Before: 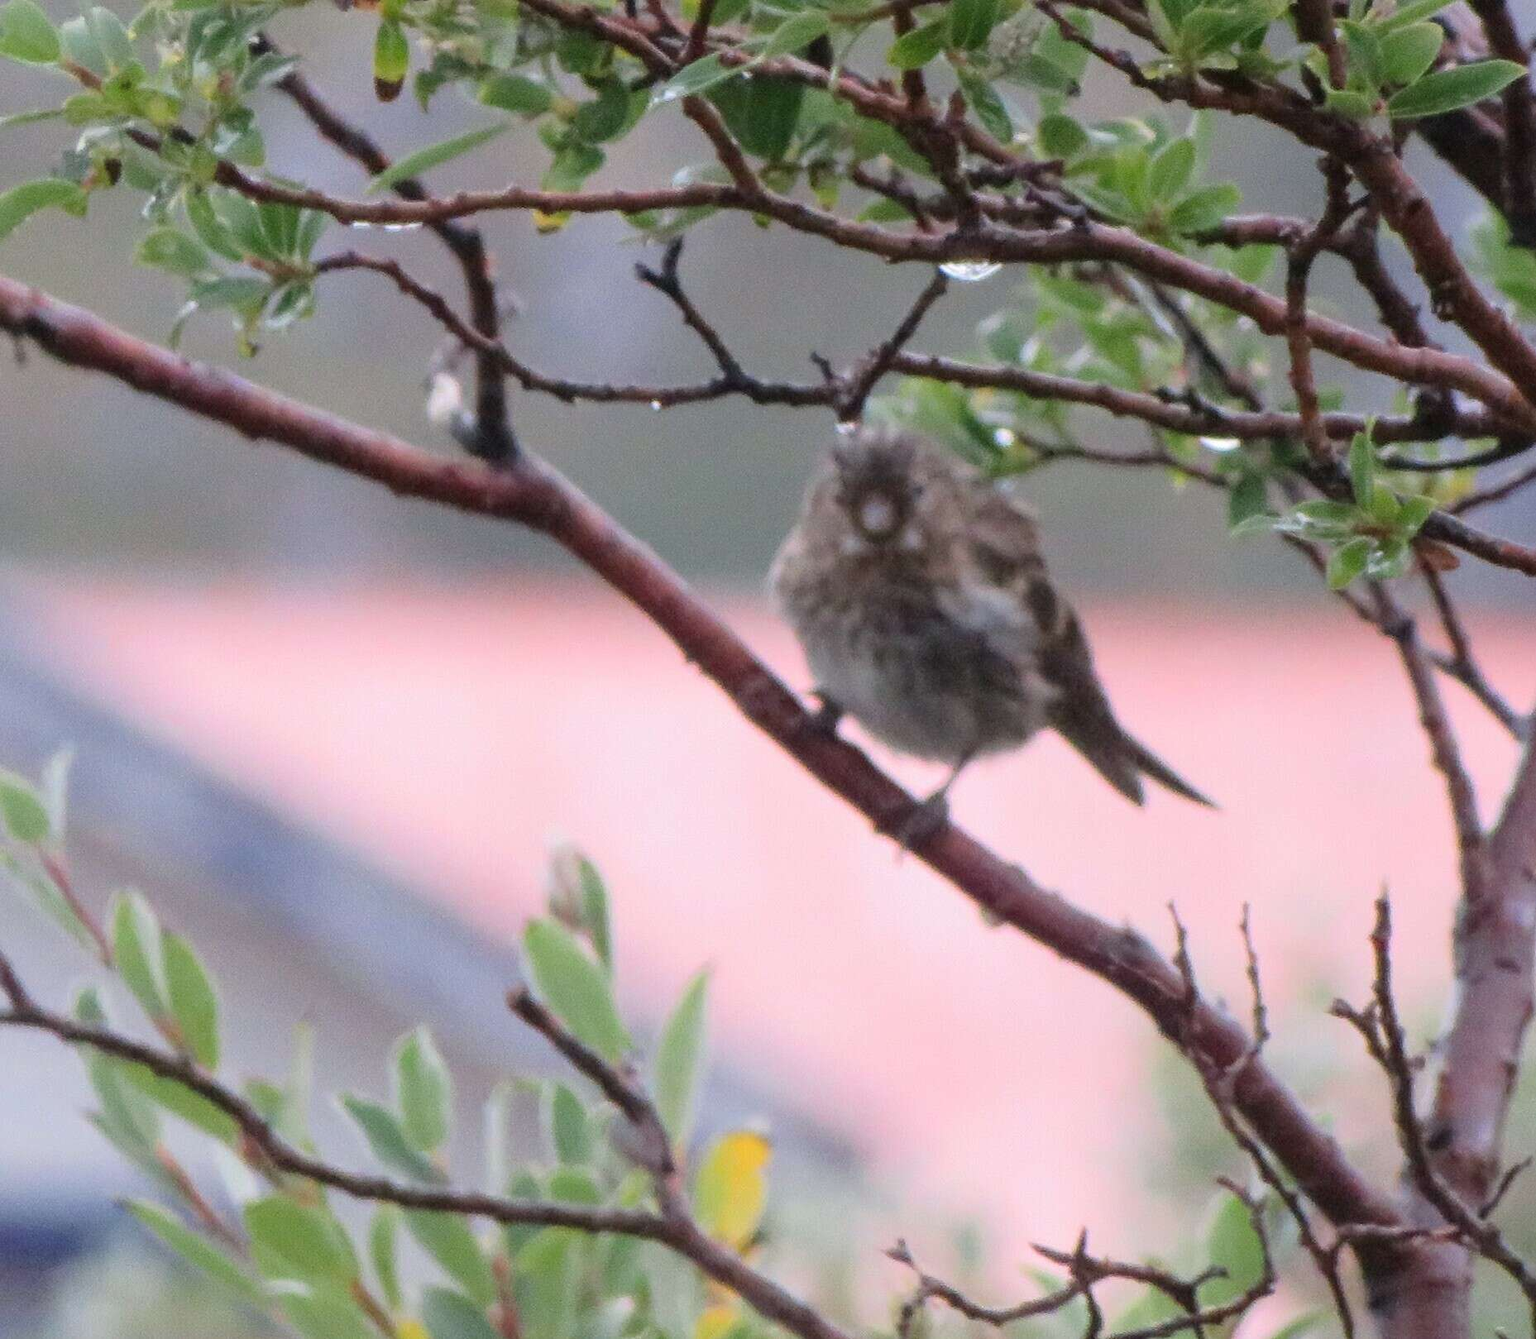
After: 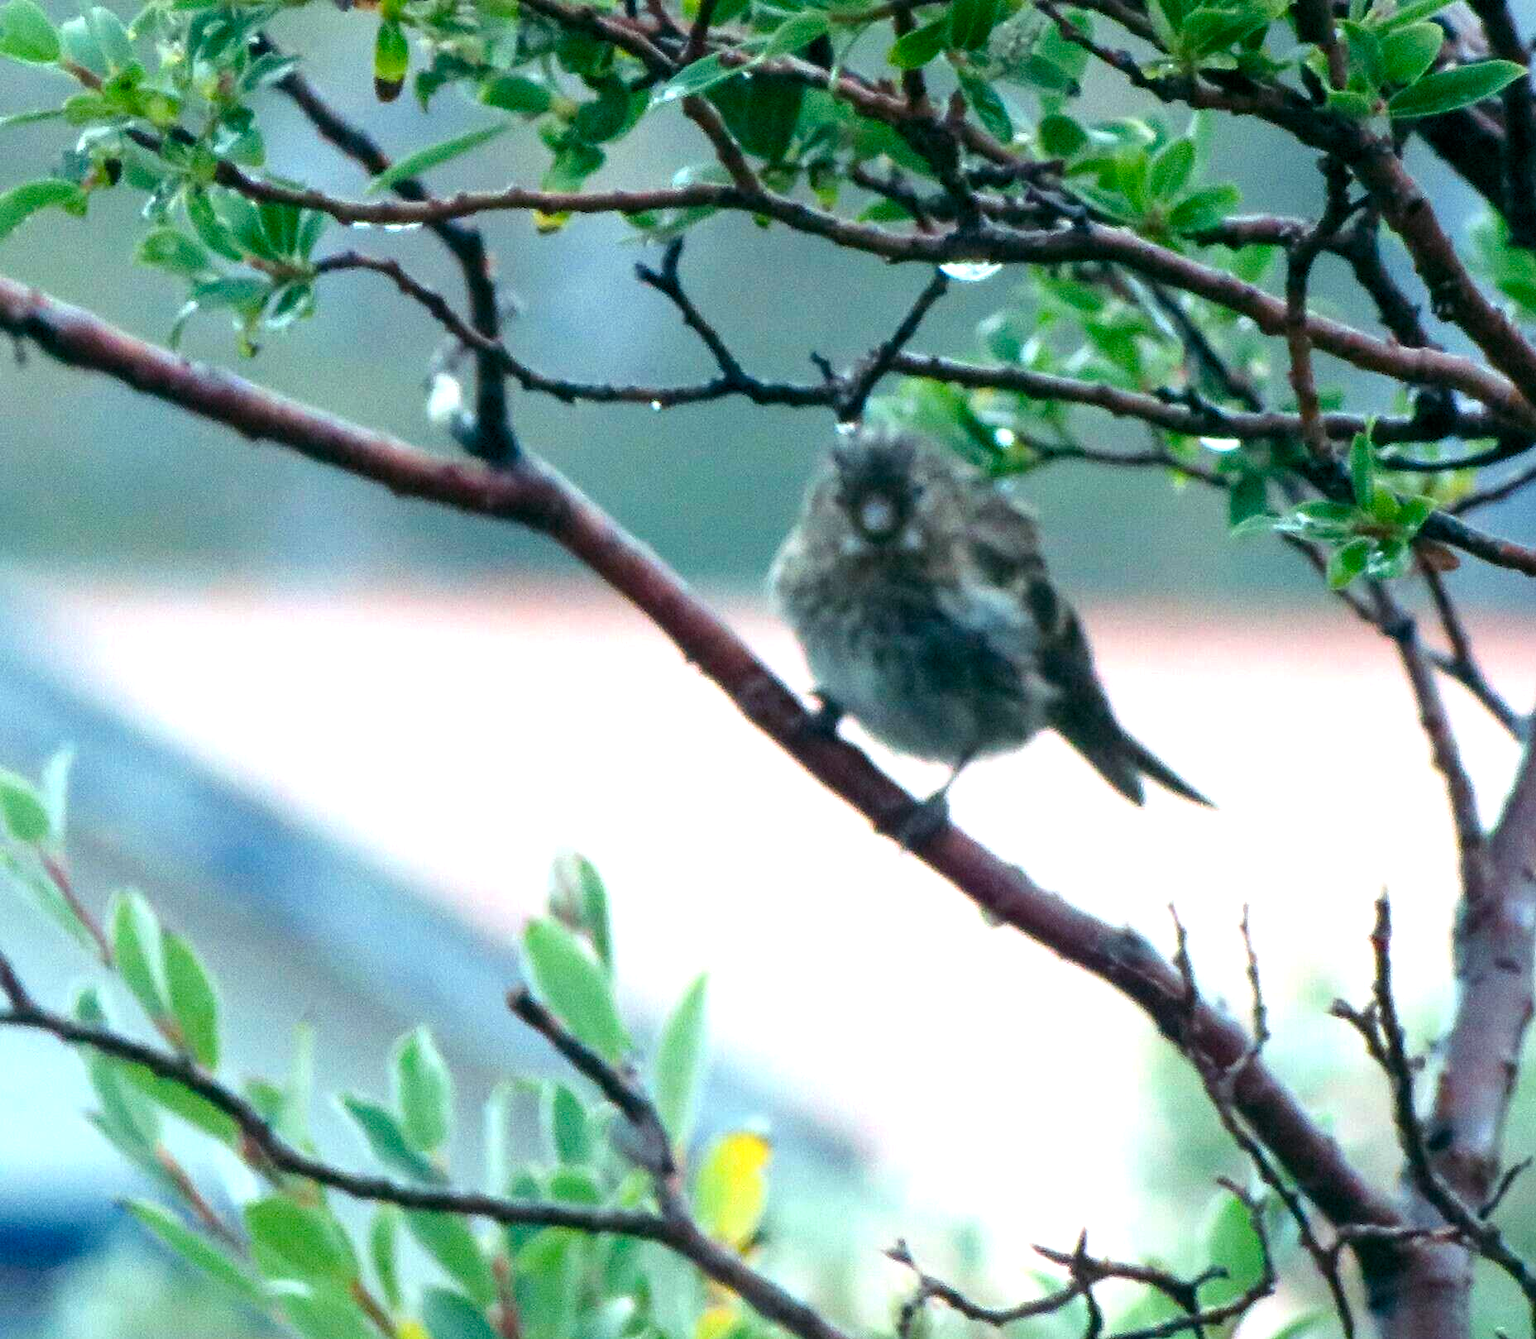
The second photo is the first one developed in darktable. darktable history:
color balance rgb: shadows lift › luminance -7.7%, shadows lift › chroma 2.13%, shadows lift › hue 165.27°, power › luminance -7.77%, power › chroma 1.1%, power › hue 215.88°, highlights gain › luminance 15.15%, highlights gain › chroma 7%, highlights gain › hue 125.57°, global offset › luminance -0.33%, global offset › chroma 0.11%, global offset › hue 165.27°, perceptual saturation grading › global saturation 24.42%, perceptual saturation grading › highlights -24.42%, perceptual saturation grading › mid-tones 24.42%, perceptual saturation grading › shadows 40%, perceptual brilliance grading › global brilliance -5%, perceptual brilliance grading › highlights 24.42%, perceptual brilliance grading › mid-tones 7%, perceptual brilliance grading › shadows -5%
color calibration: illuminant as shot in camera, x 0.358, y 0.373, temperature 4628.91 K
